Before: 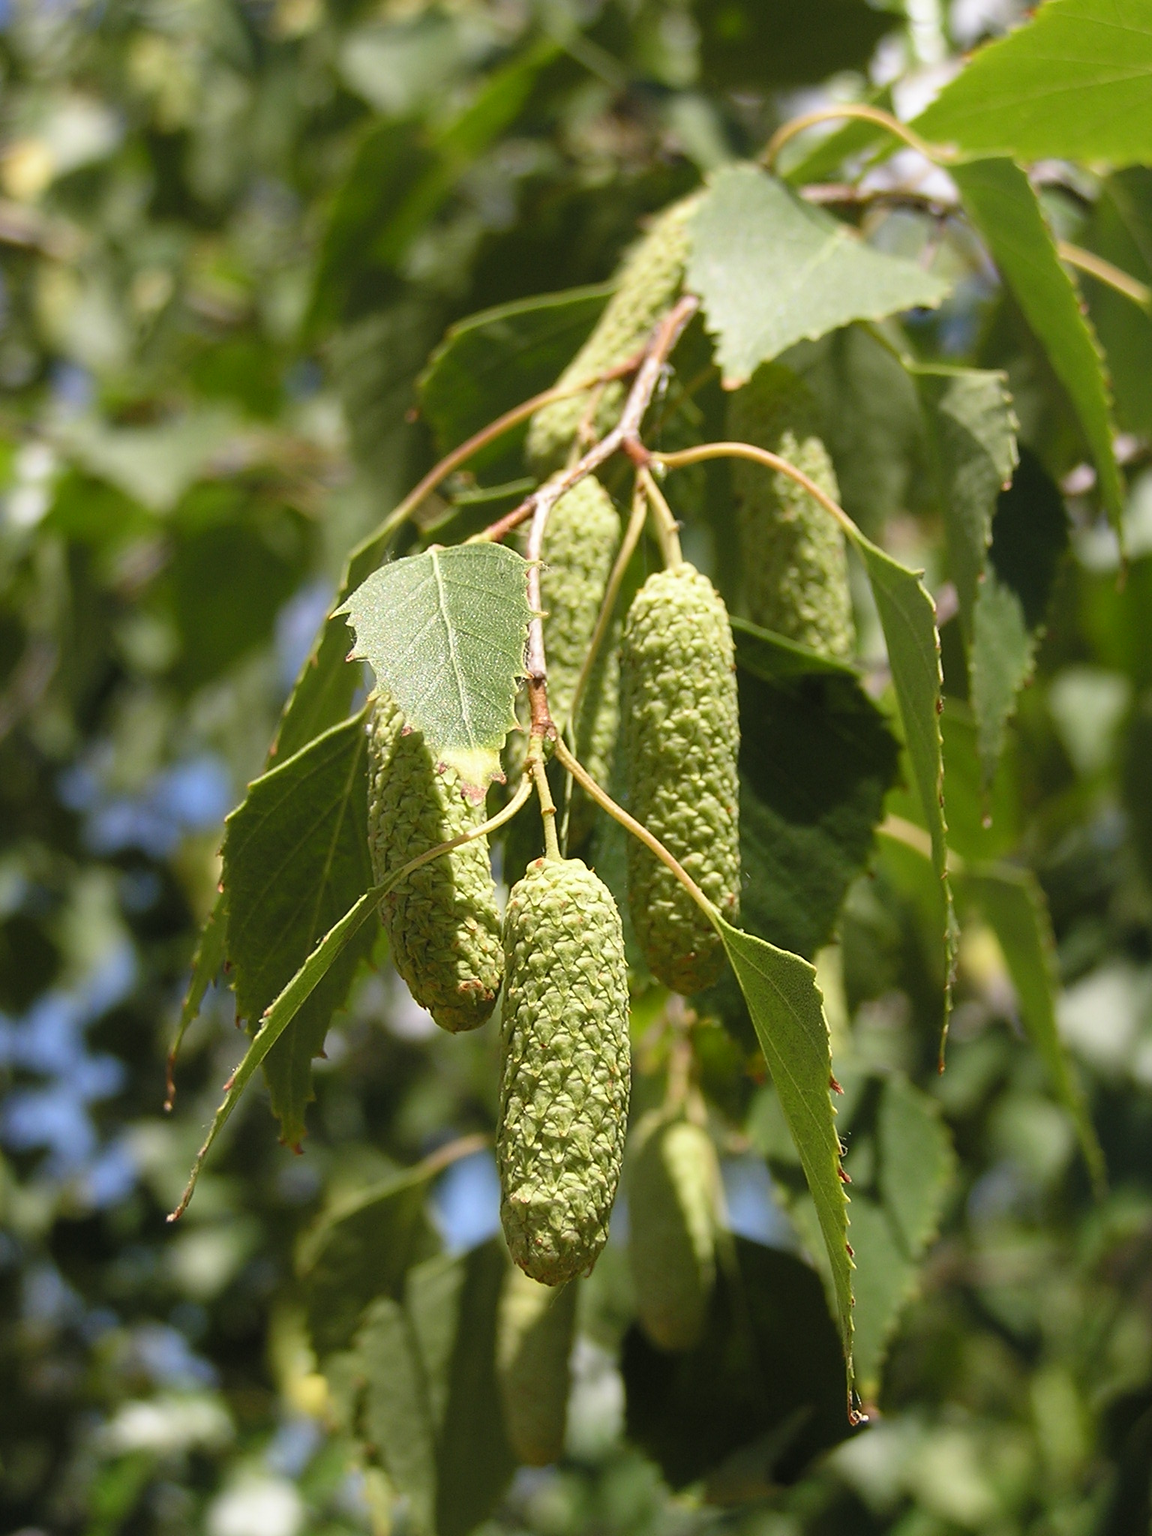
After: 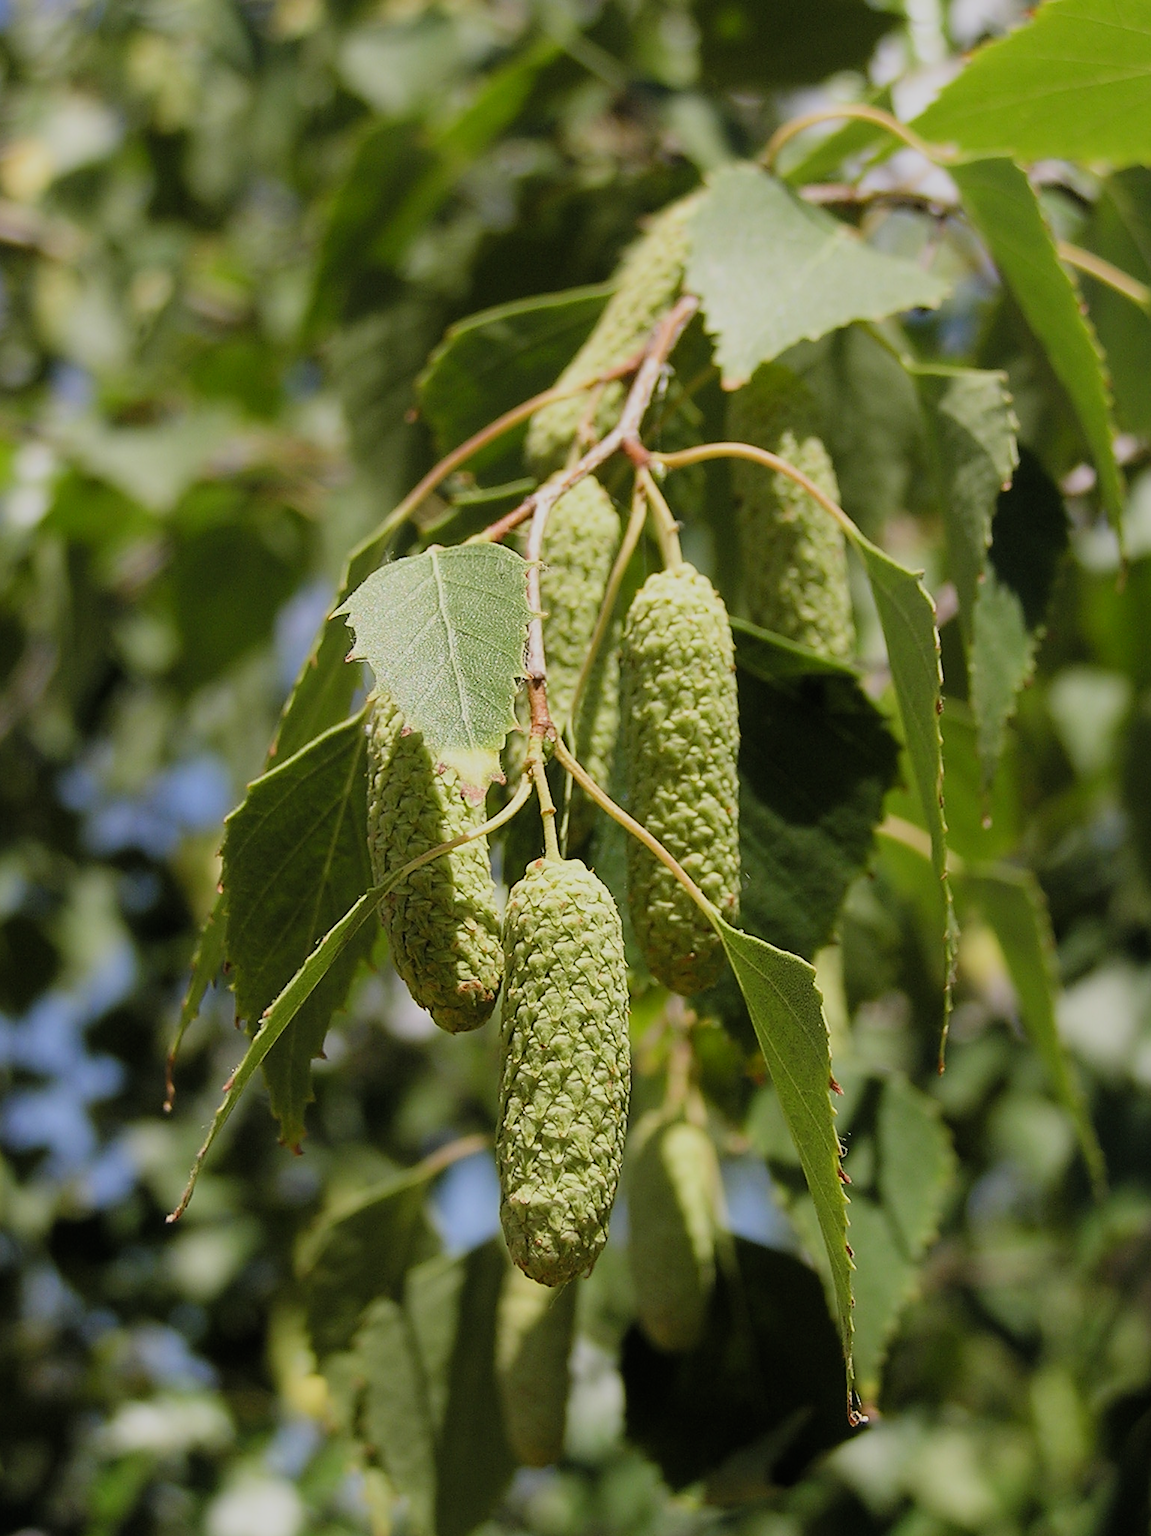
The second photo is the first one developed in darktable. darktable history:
filmic rgb: black relative exposure -7.65 EV, white relative exposure 4.56 EV, hardness 3.61
crop: left 0.093%
sharpen: amount 0.216
